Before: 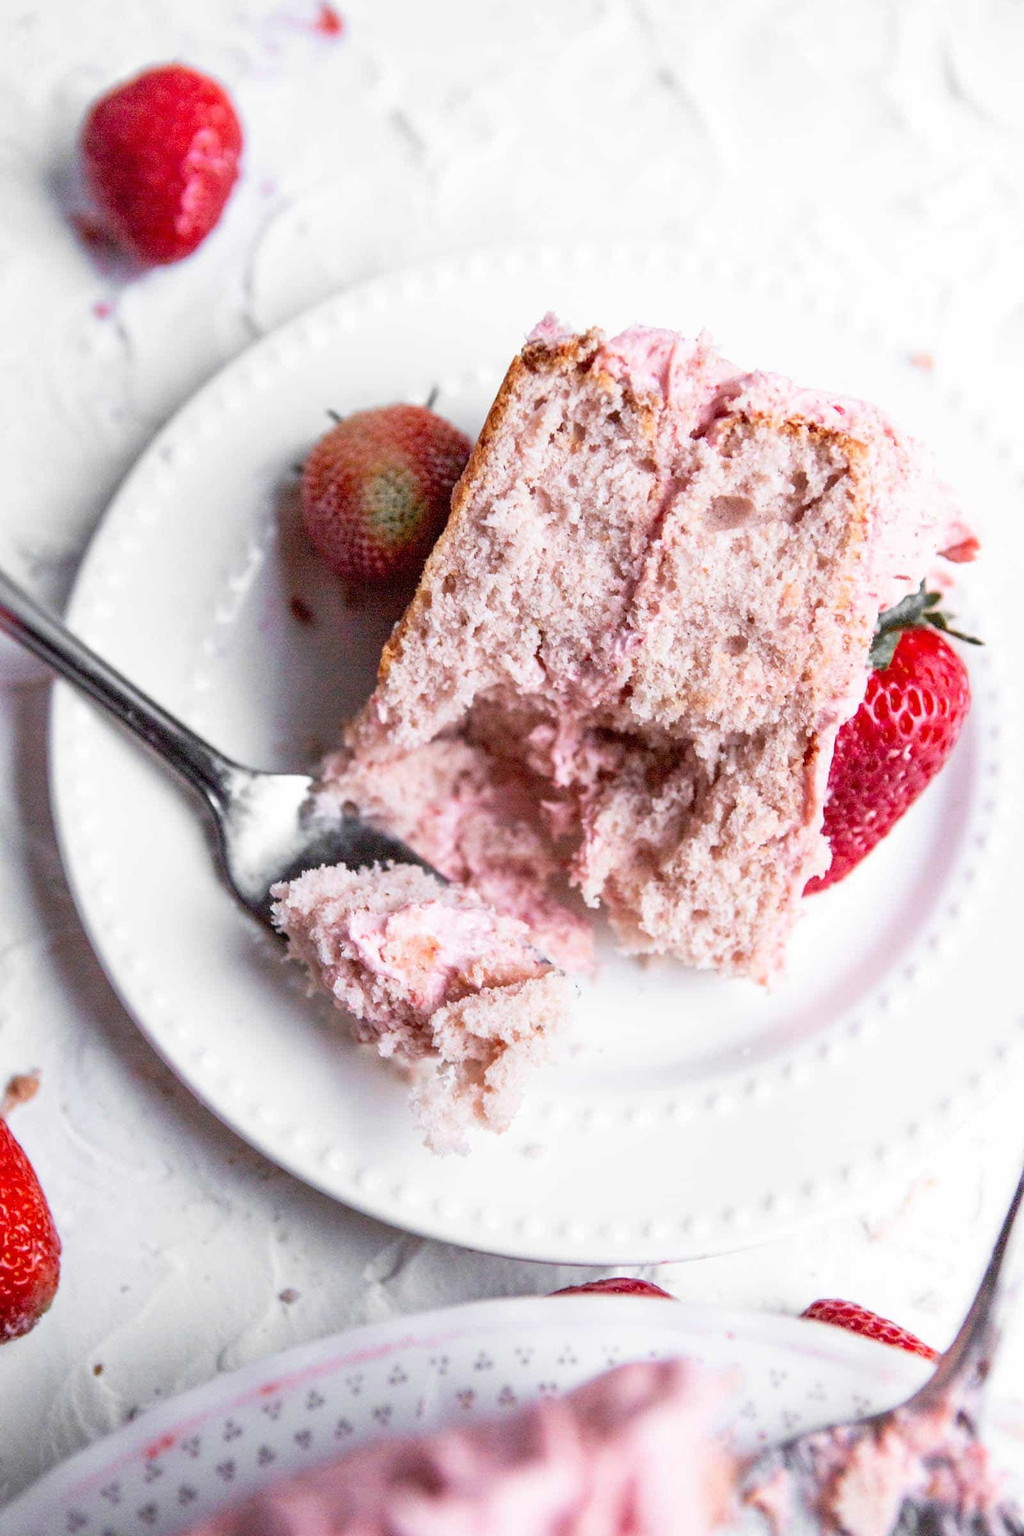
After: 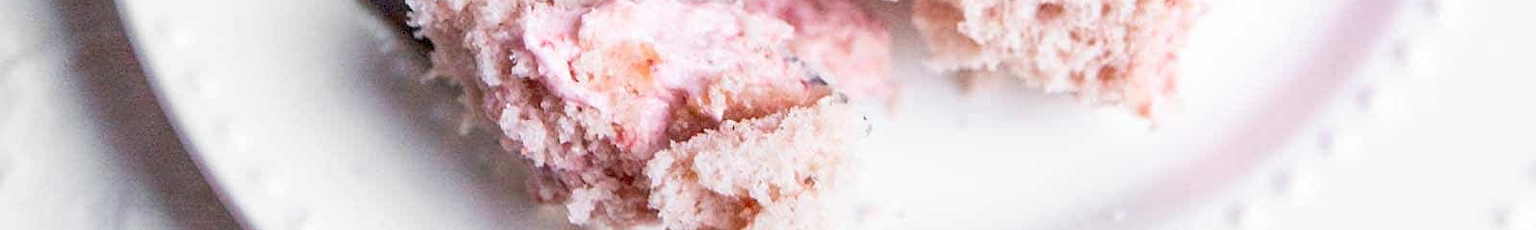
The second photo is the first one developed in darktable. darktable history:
sharpen: amount 0.2
crop and rotate: top 59.084%, bottom 30.916%
